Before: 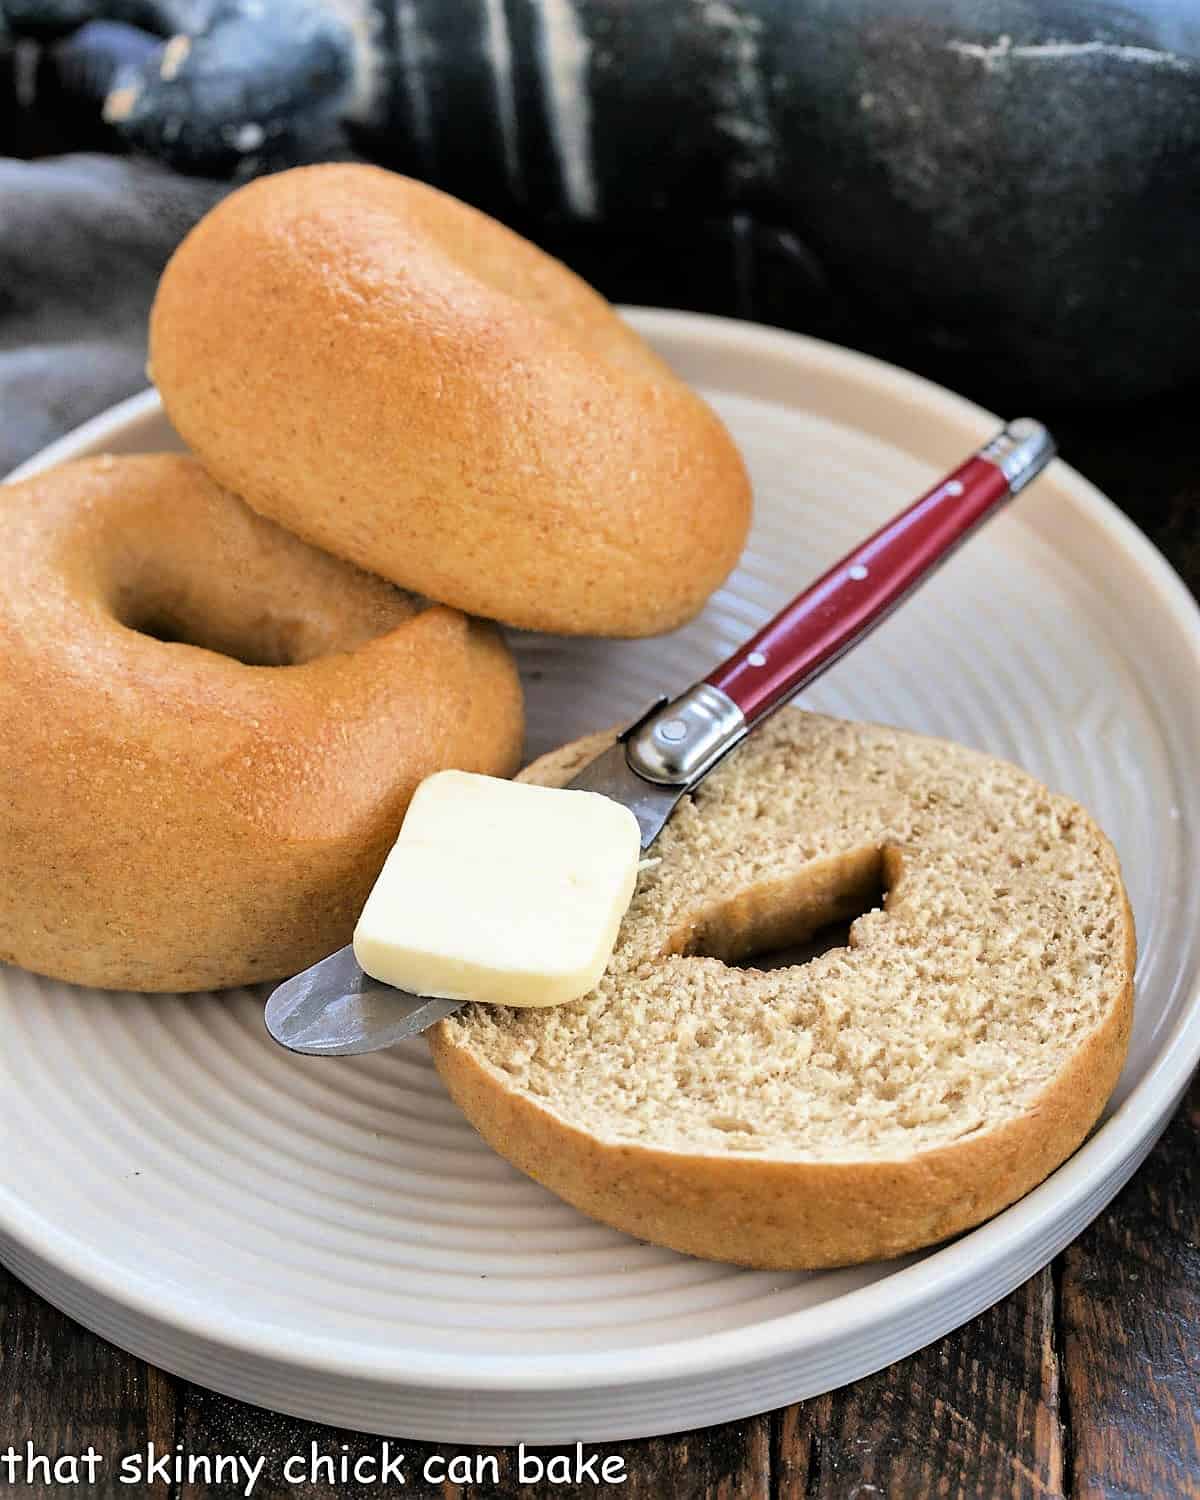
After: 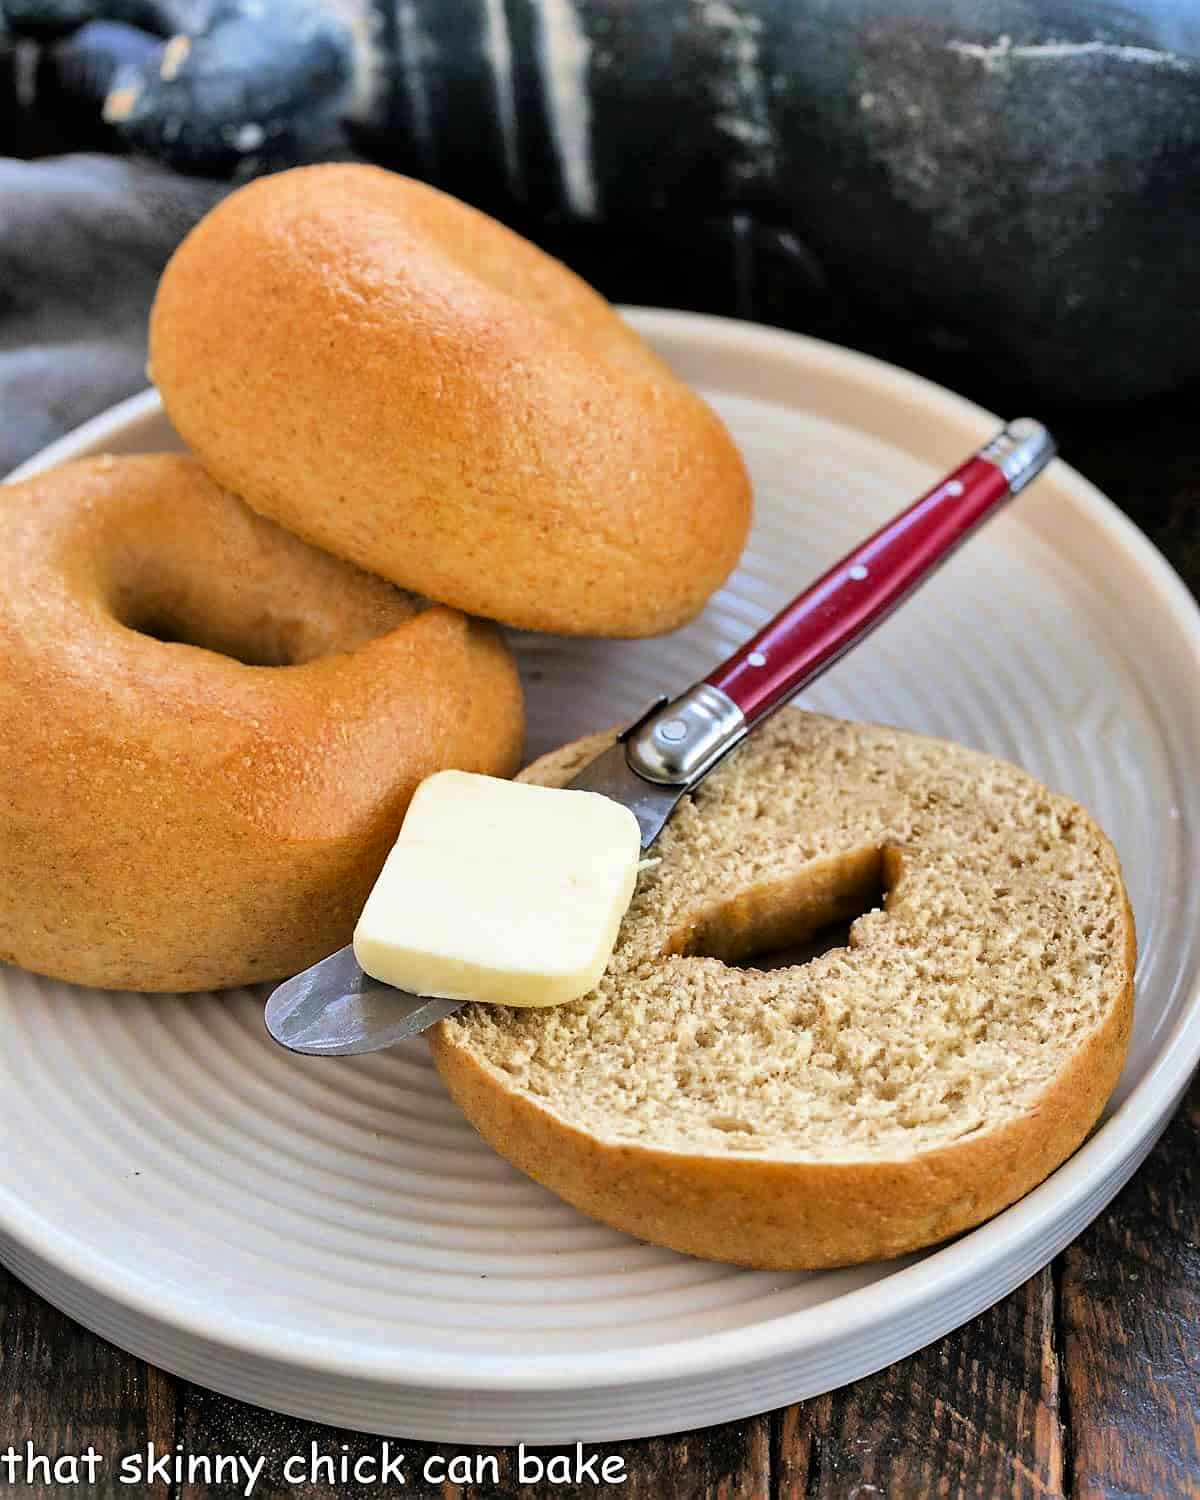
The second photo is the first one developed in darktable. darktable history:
shadows and highlights: soften with gaussian
contrast brightness saturation: contrast 0.04, saturation 0.16
